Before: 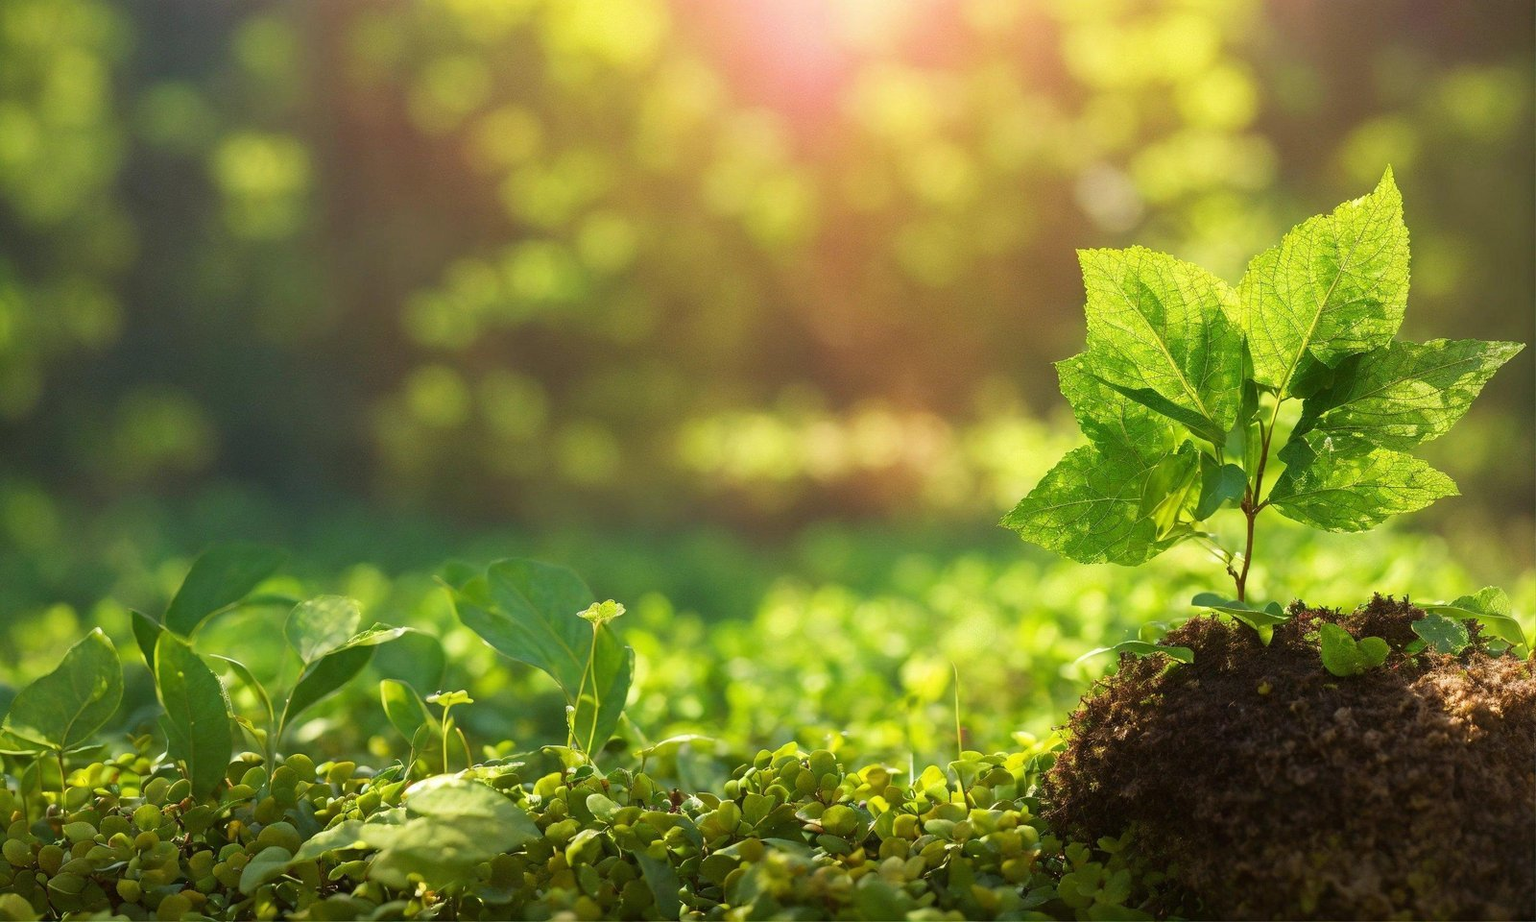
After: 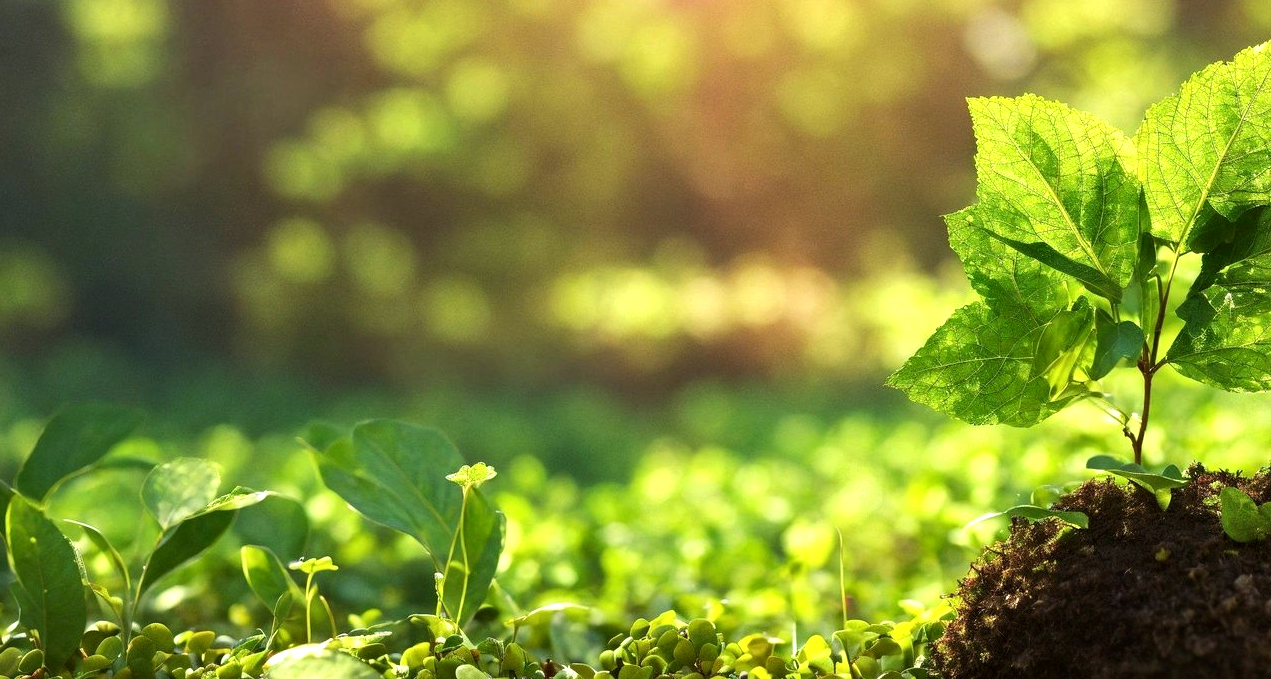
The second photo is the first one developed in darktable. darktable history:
contrast equalizer: octaves 7, y [[0.6 ×6], [0.55 ×6], [0 ×6], [0 ×6], [0 ×6]], mix 0.3
white balance: red 0.978, blue 0.999
tone equalizer: -8 EV -0.417 EV, -7 EV -0.389 EV, -6 EV -0.333 EV, -5 EV -0.222 EV, -3 EV 0.222 EV, -2 EV 0.333 EV, -1 EV 0.389 EV, +0 EV 0.417 EV, edges refinement/feathering 500, mask exposure compensation -1.57 EV, preserve details no
crop: left 9.712%, top 16.928%, right 10.845%, bottom 12.332%
